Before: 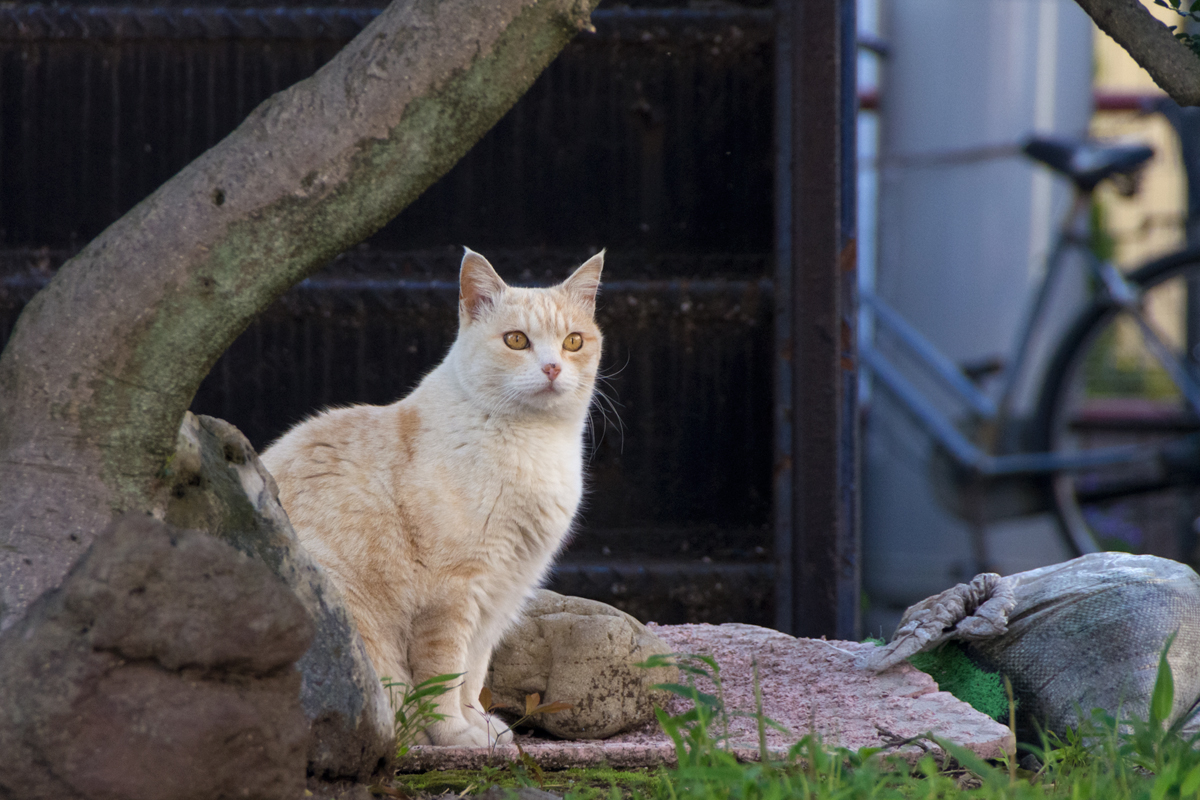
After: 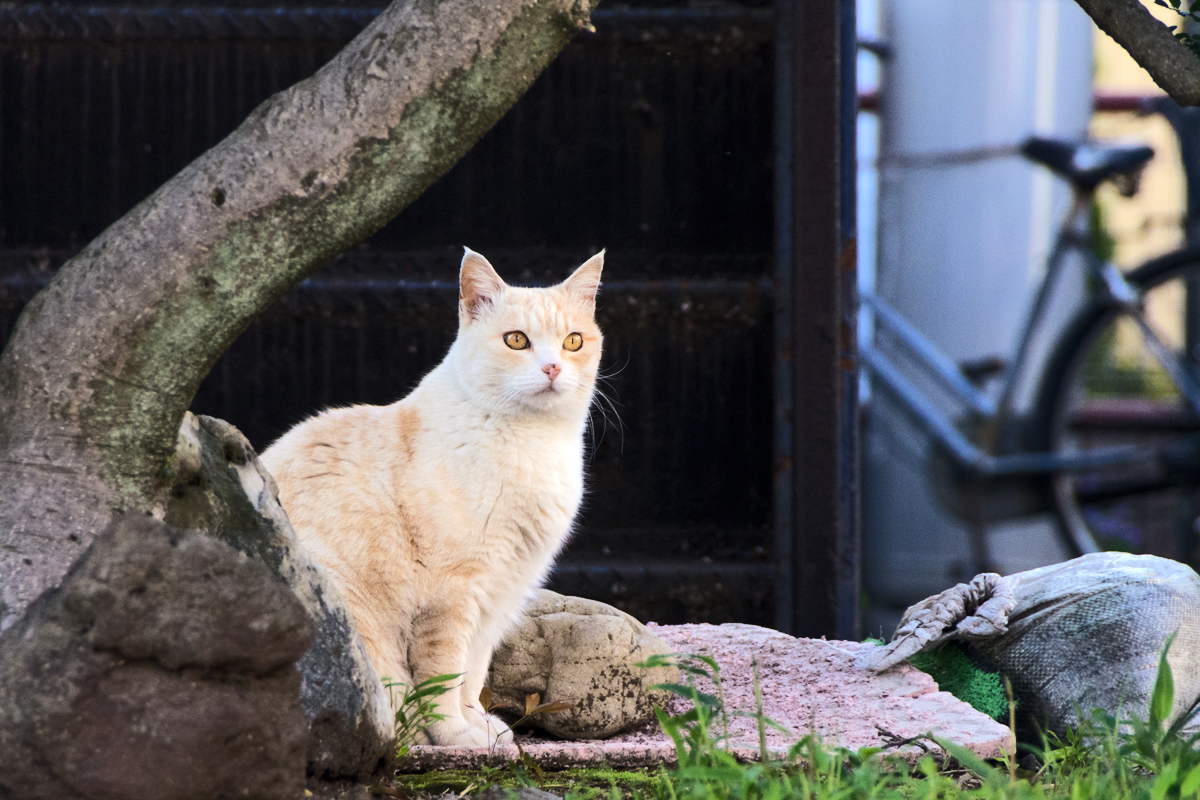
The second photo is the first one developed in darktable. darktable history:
tone equalizer: -8 EV -0.417 EV, -7 EV -0.389 EV, -6 EV -0.333 EV, -5 EV -0.222 EV, -3 EV 0.222 EV, -2 EV 0.333 EV, -1 EV 0.389 EV, +0 EV 0.417 EV, edges refinement/feathering 500, mask exposure compensation -1.57 EV, preserve details no
rgb curve: curves: ch0 [(0, 0) (0.284, 0.292) (0.505, 0.644) (1, 1)]; ch1 [(0, 0) (0.284, 0.292) (0.505, 0.644) (1, 1)]; ch2 [(0, 0) (0.284, 0.292) (0.505, 0.644) (1, 1)], compensate middle gray true
